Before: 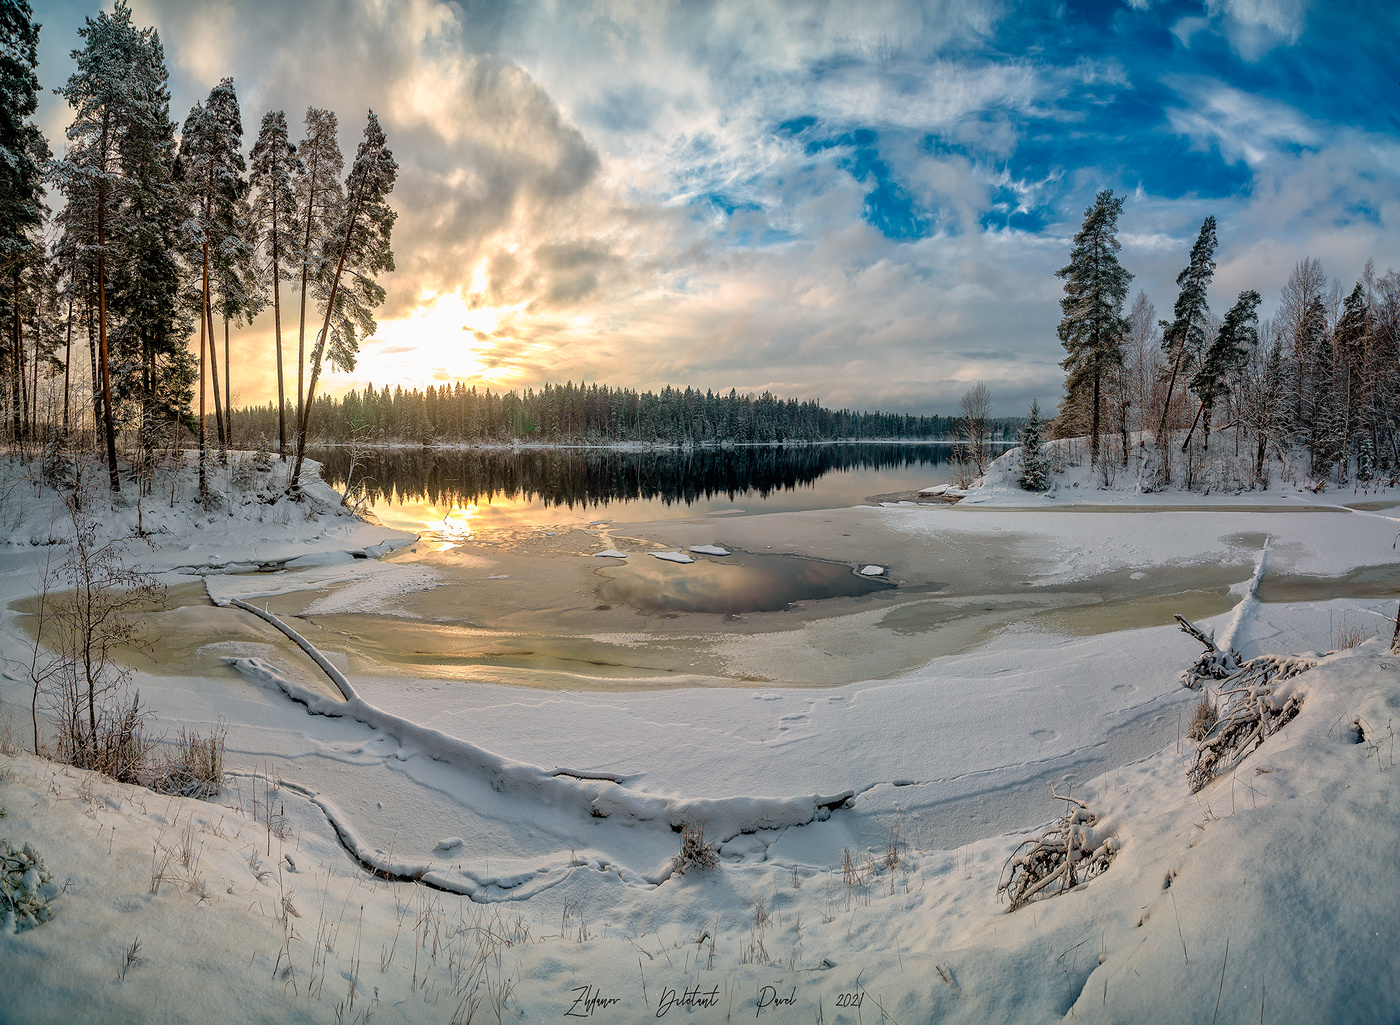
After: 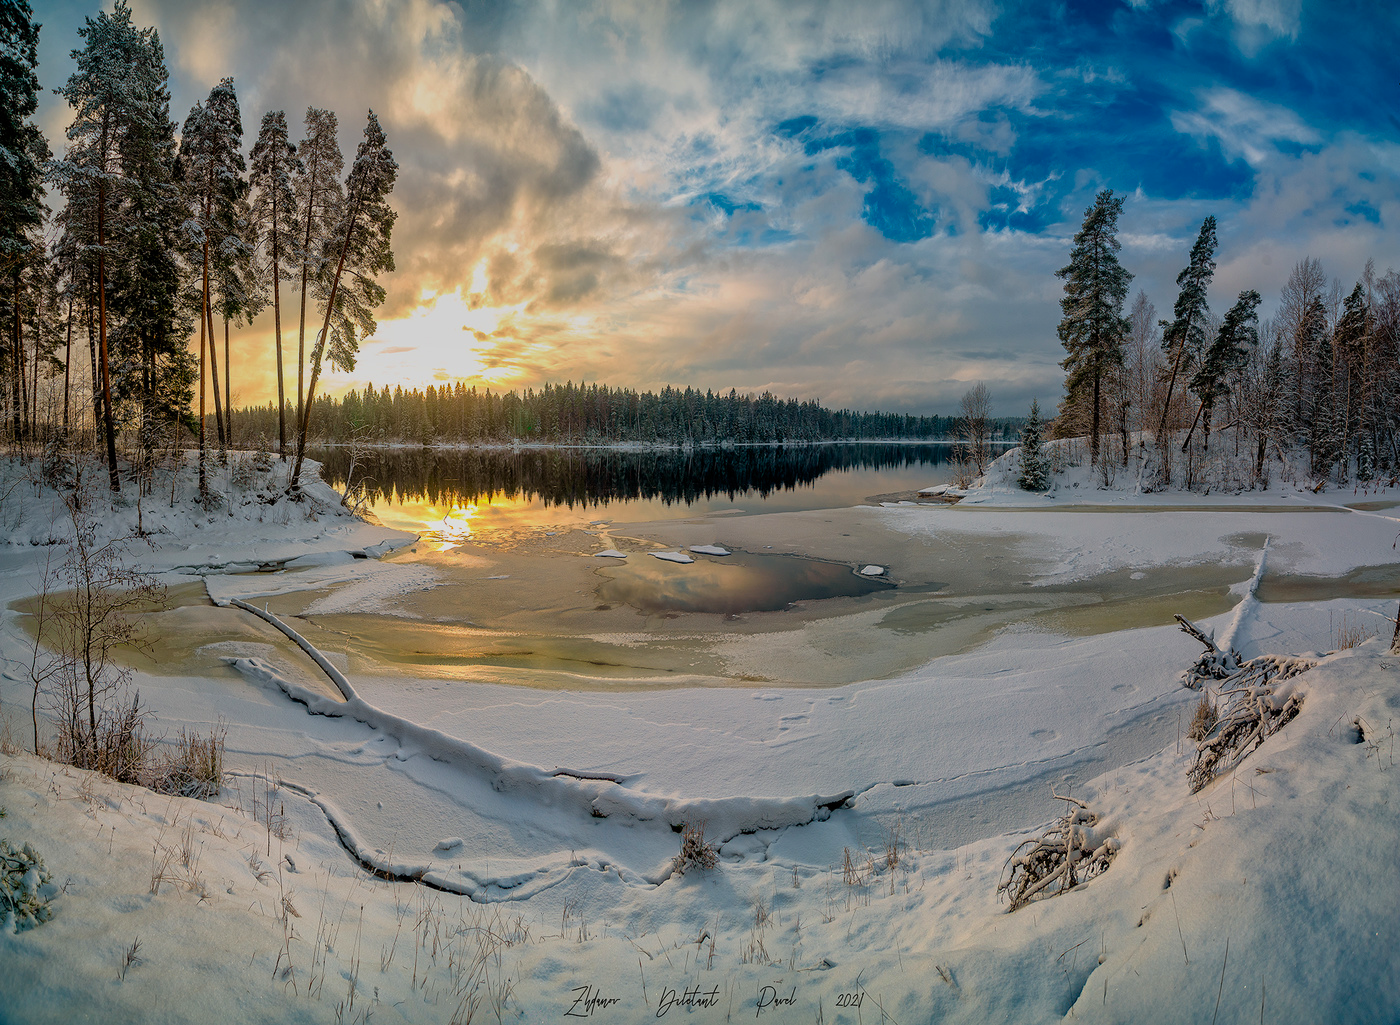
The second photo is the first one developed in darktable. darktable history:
graduated density: rotation 5.63°, offset 76.9
color balance rgb: perceptual saturation grading › global saturation 20%, global vibrance 20%
base curve: curves: ch0 [(0, 0) (0.297, 0.298) (1, 1)], preserve colors none
